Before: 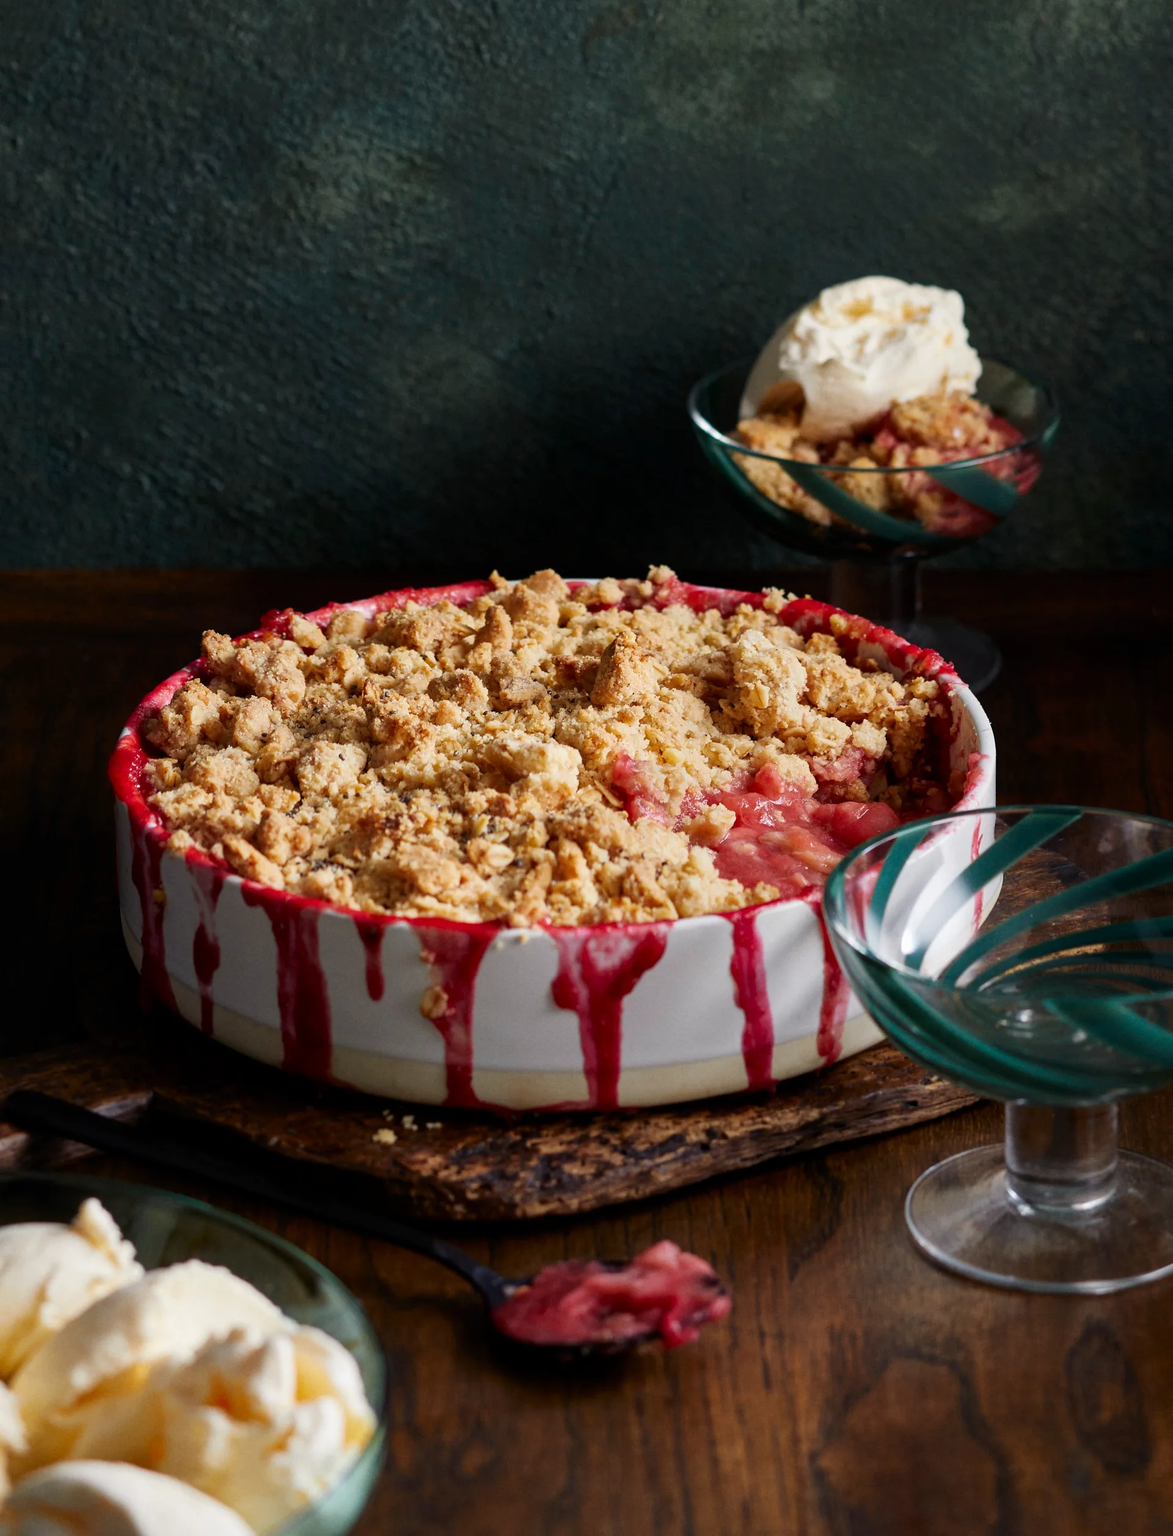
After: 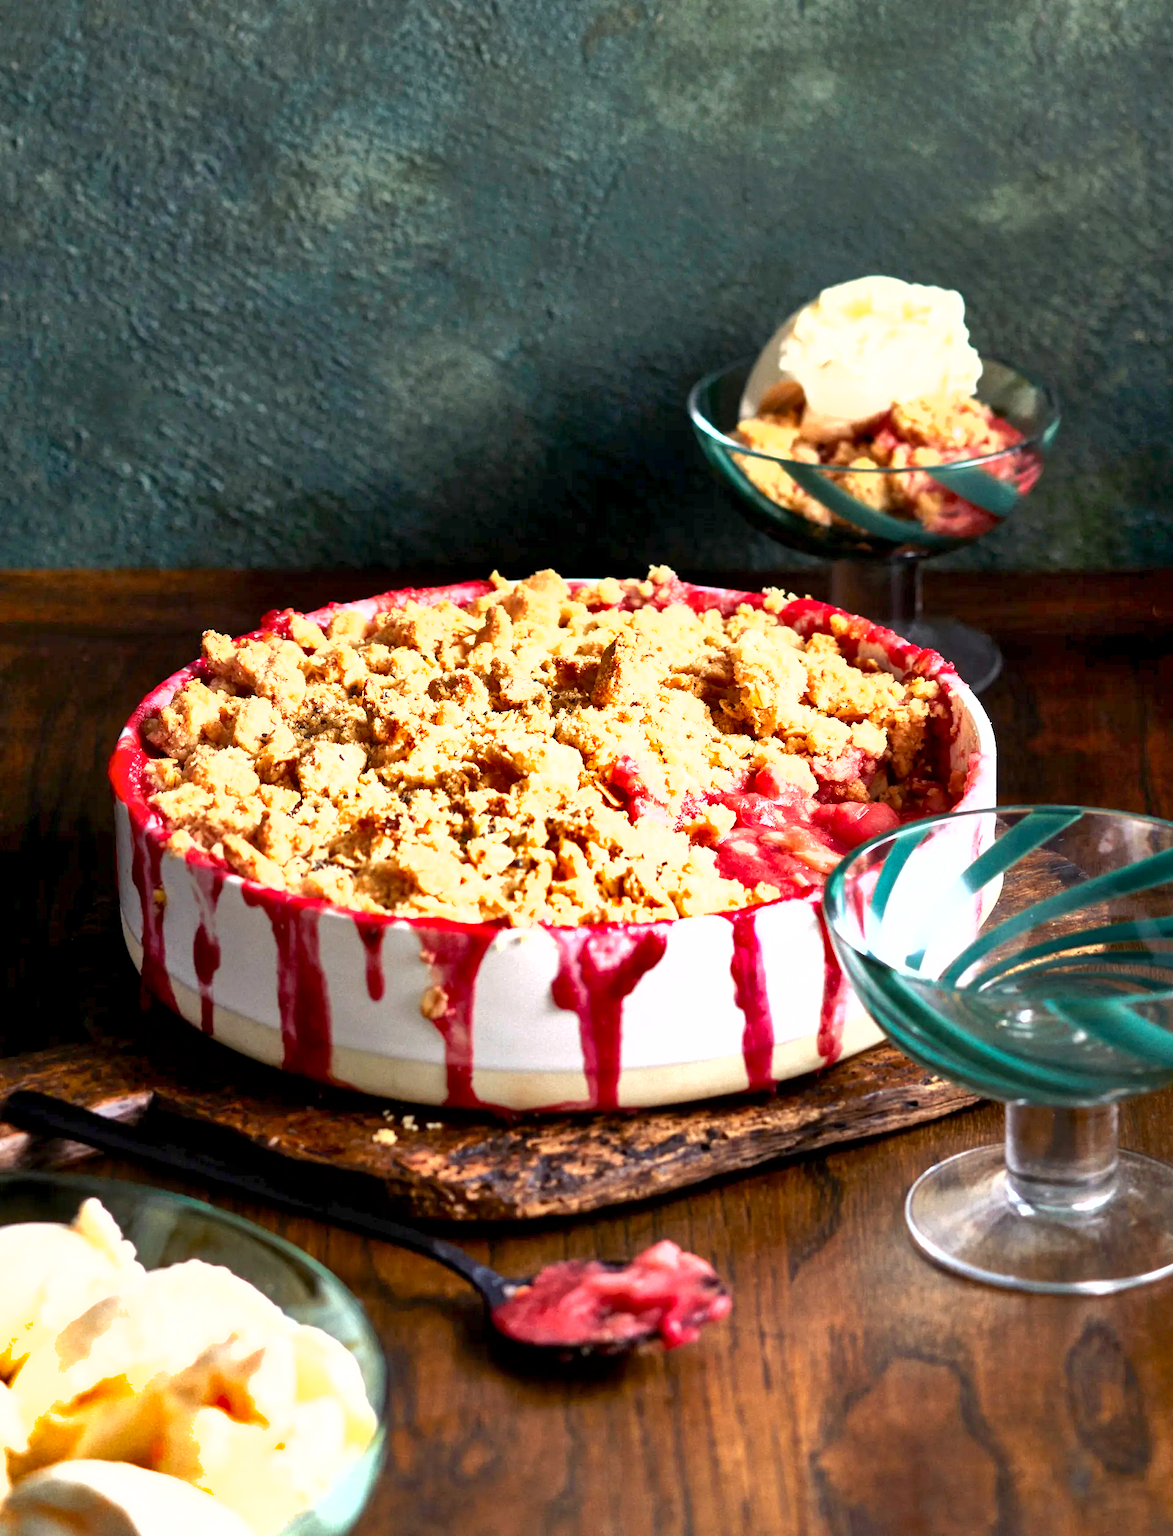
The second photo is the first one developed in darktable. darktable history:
shadows and highlights: highlights color adjustment 55.69%, low approximation 0.01, soften with gaussian
exposure: black level correction 0.001, exposure 1.827 EV, compensate highlight preservation false
